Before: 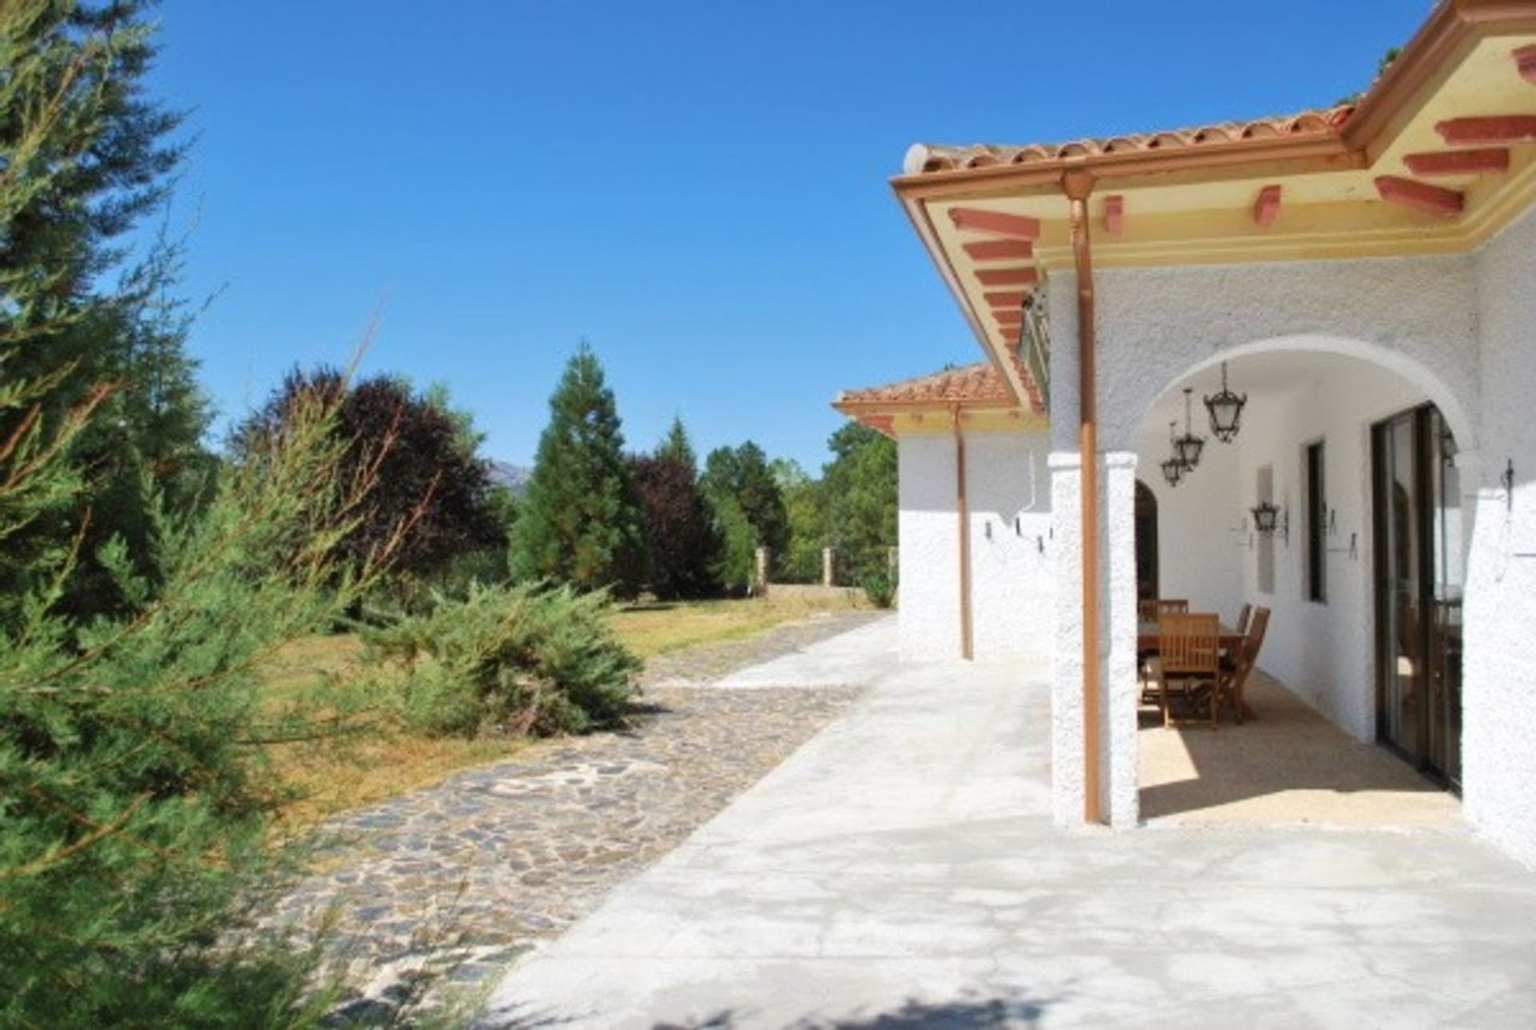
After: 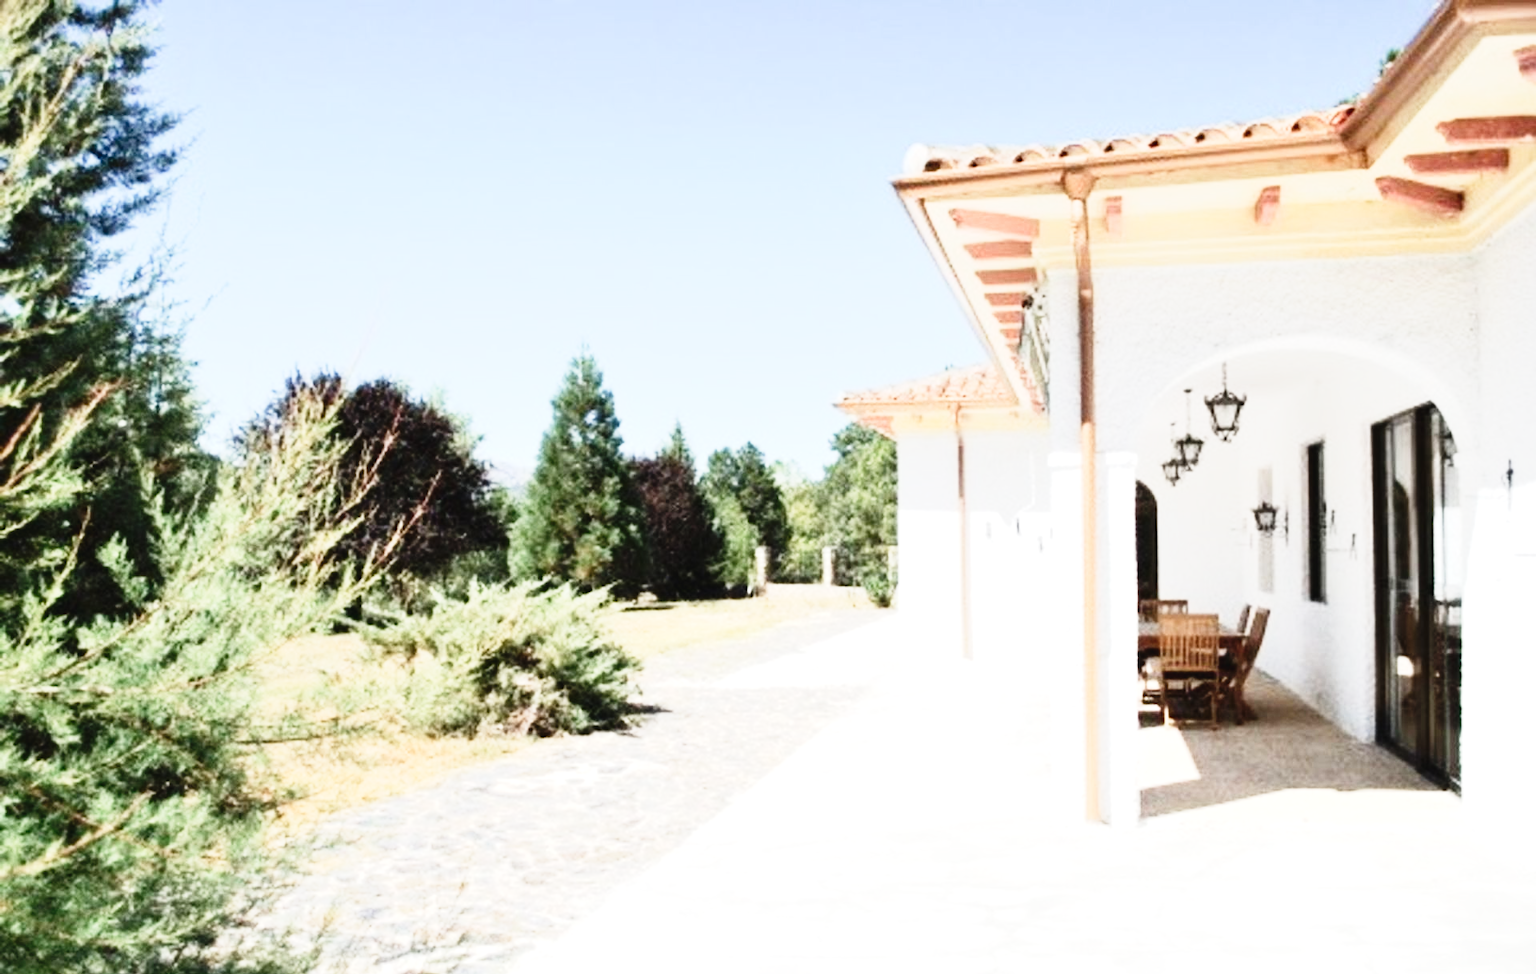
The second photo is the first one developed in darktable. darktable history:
crop and rotate: top 0.004%, bottom 5.282%
exposure: black level correction 0, exposure 1 EV, compensate exposure bias true, compensate highlight preservation false
contrast brightness saturation: contrast 0.25, saturation -0.31
tone curve: curves: ch0 [(0.003, 0.032) (0.037, 0.037) (0.142, 0.117) (0.279, 0.311) (0.405, 0.49) (0.526, 0.651) (0.722, 0.857) (0.875, 0.946) (1, 0.98)]; ch1 [(0, 0) (0.305, 0.325) (0.453, 0.437) (0.482, 0.474) (0.501, 0.498) (0.515, 0.523) (0.559, 0.591) (0.6, 0.643) (0.656, 0.707) (1, 1)]; ch2 [(0, 0) (0.323, 0.277) (0.424, 0.396) (0.479, 0.484) (0.499, 0.502) (0.515, 0.537) (0.573, 0.602) (0.653, 0.675) (0.75, 0.756) (1, 1)], preserve colors none
